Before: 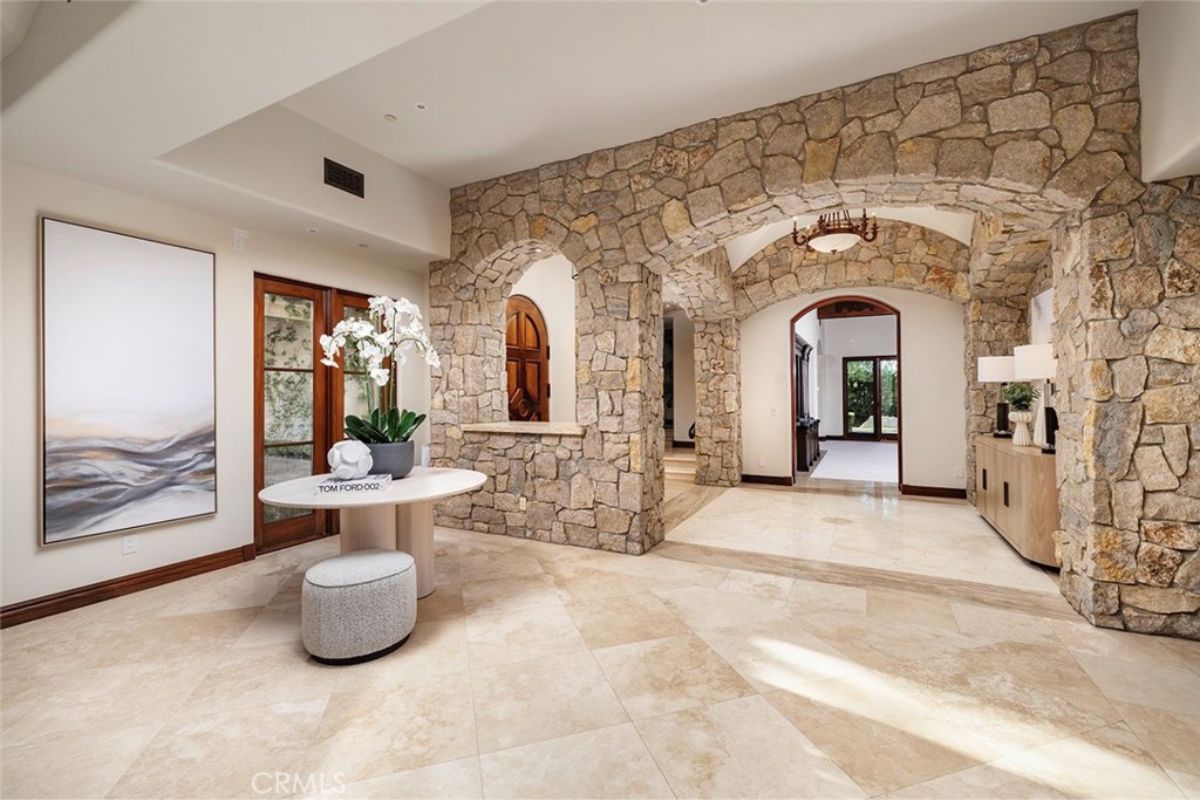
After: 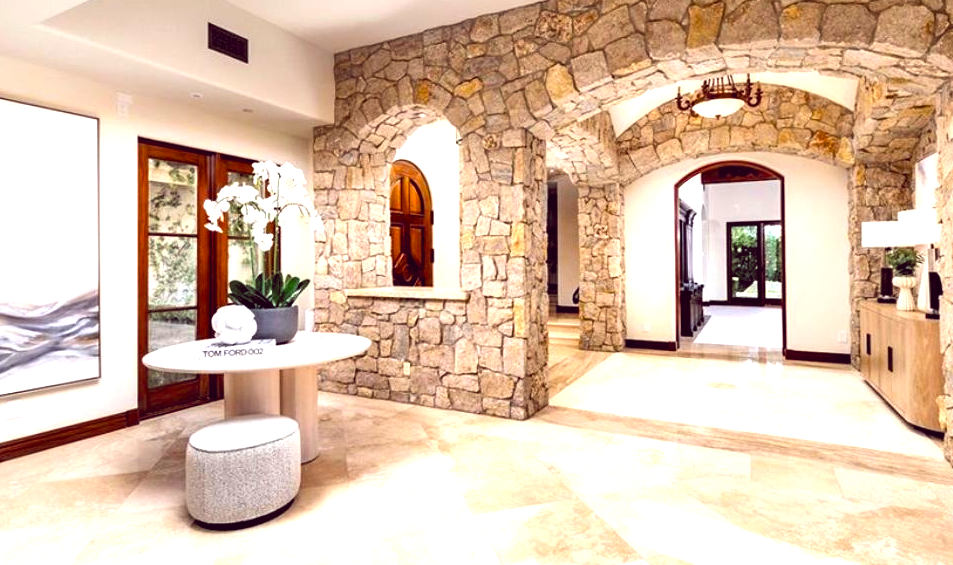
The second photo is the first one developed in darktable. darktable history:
tone equalizer: -8 EV -0.738 EV, -7 EV -0.699 EV, -6 EV -0.59 EV, -5 EV -0.421 EV, -3 EV 0.402 EV, -2 EV 0.6 EV, -1 EV 0.68 EV, +0 EV 0.762 EV
exposure: exposure -0.04 EV, compensate highlight preservation false
color balance rgb: global offset › chroma 0.276%, global offset › hue 317.68°, linear chroma grading › global chroma 15.108%, perceptual saturation grading › global saturation 10.001%, perceptual brilliance grading › global brilliance 14.315%, perceptual brilliance grading › shadows -34.714%, global vibrance 16.531%, saturation formula JzAzBz (2021)
crop: left 9.698%, top 16.883%, right 10.837%, bottom 12.393%
